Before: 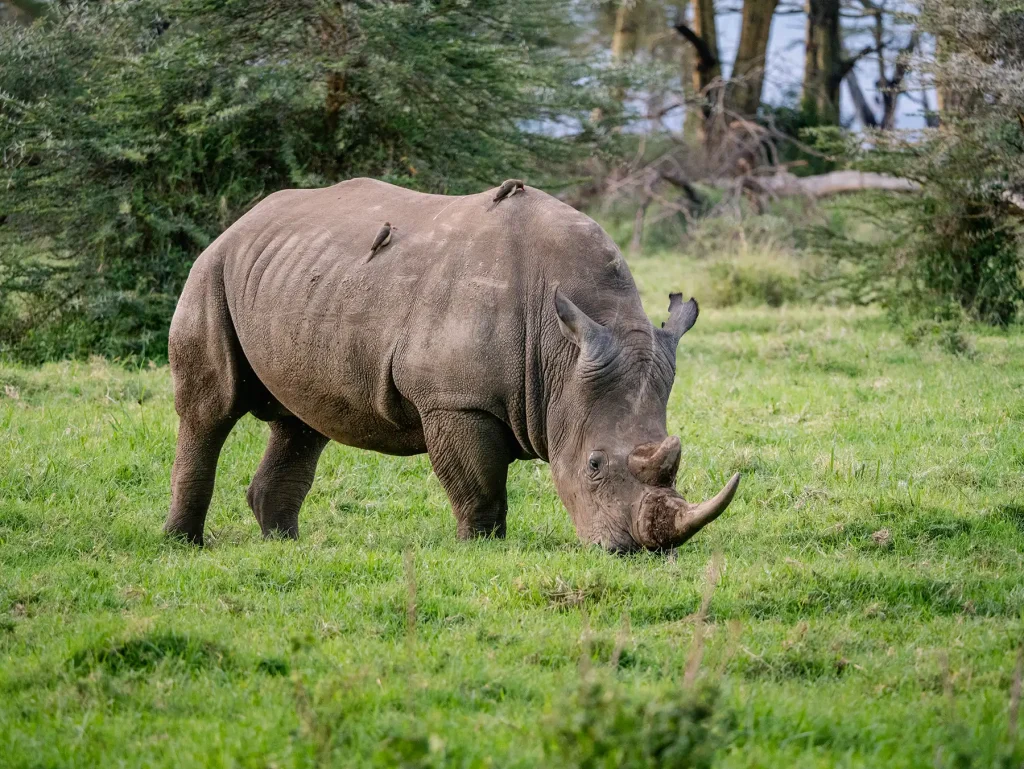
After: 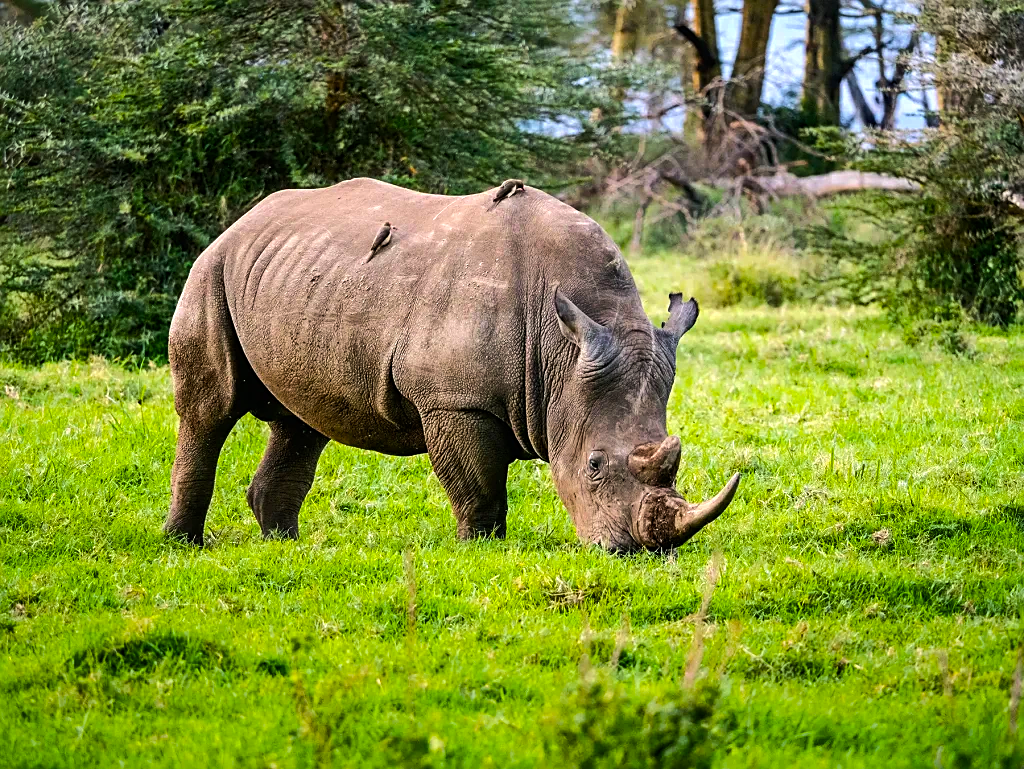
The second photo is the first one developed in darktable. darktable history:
sharpen: on, module defaults
color balance rgb: linear chroma grading › global chroma 19.664%, perceptual saturation grading › global saturation 19.684%, perceptual brilliance grading › highlights 17.426%, perceptual brilliance grading › mid-tones 31.72%, perceptual brilliance grading › shadows -31.026%, global vibrance 24.269%
